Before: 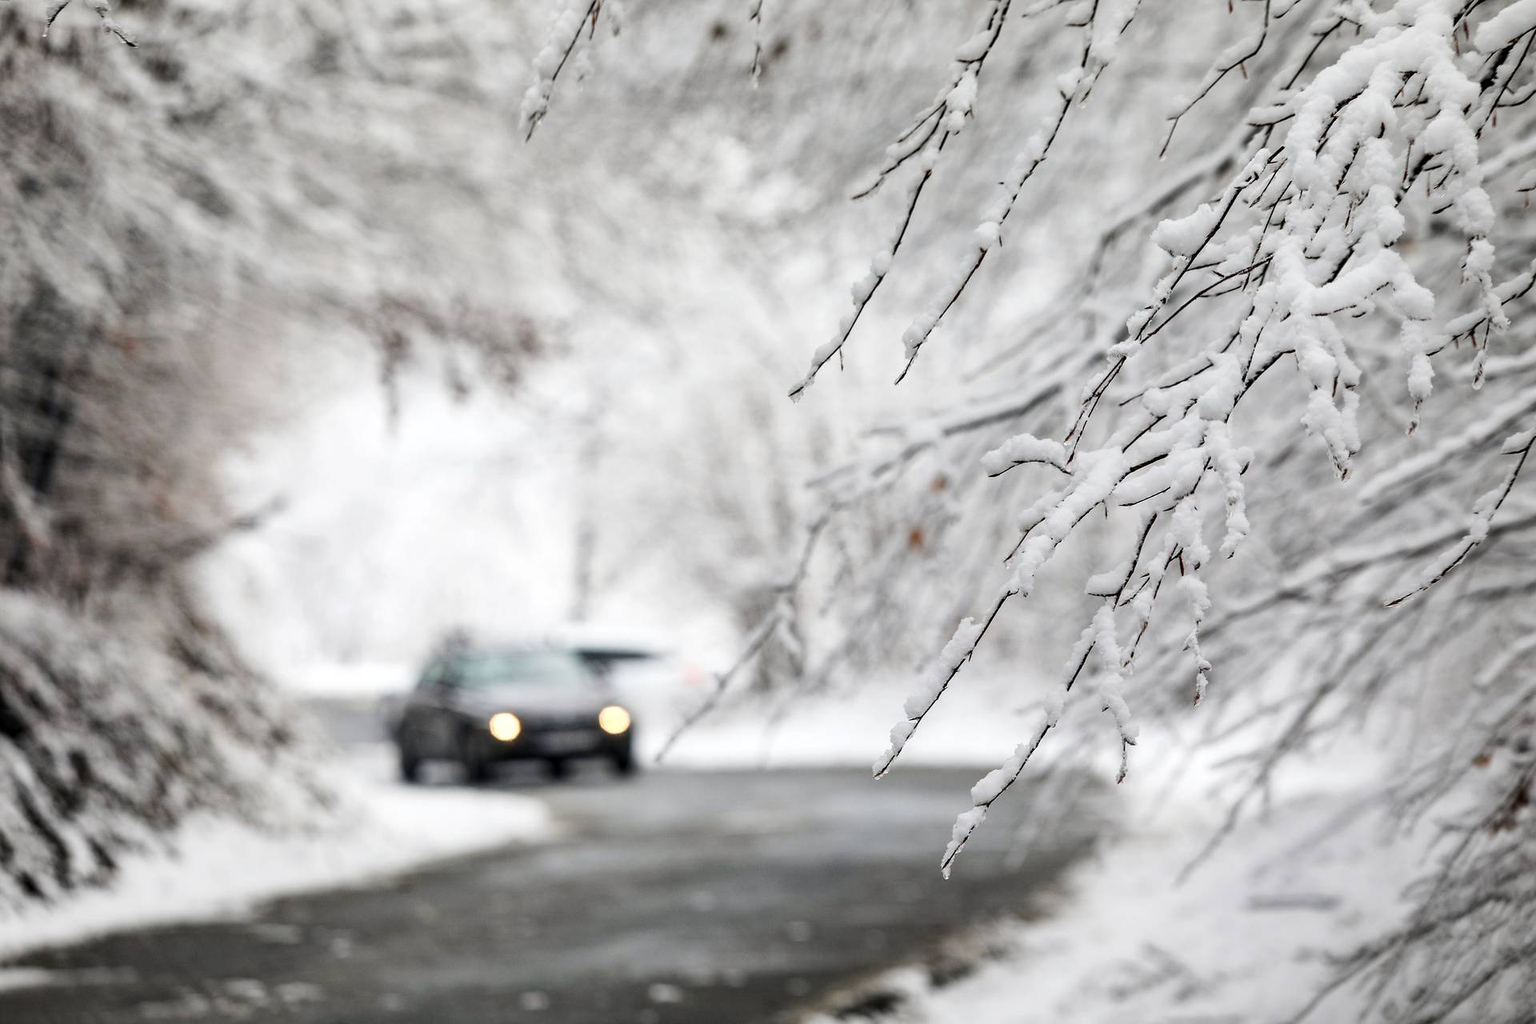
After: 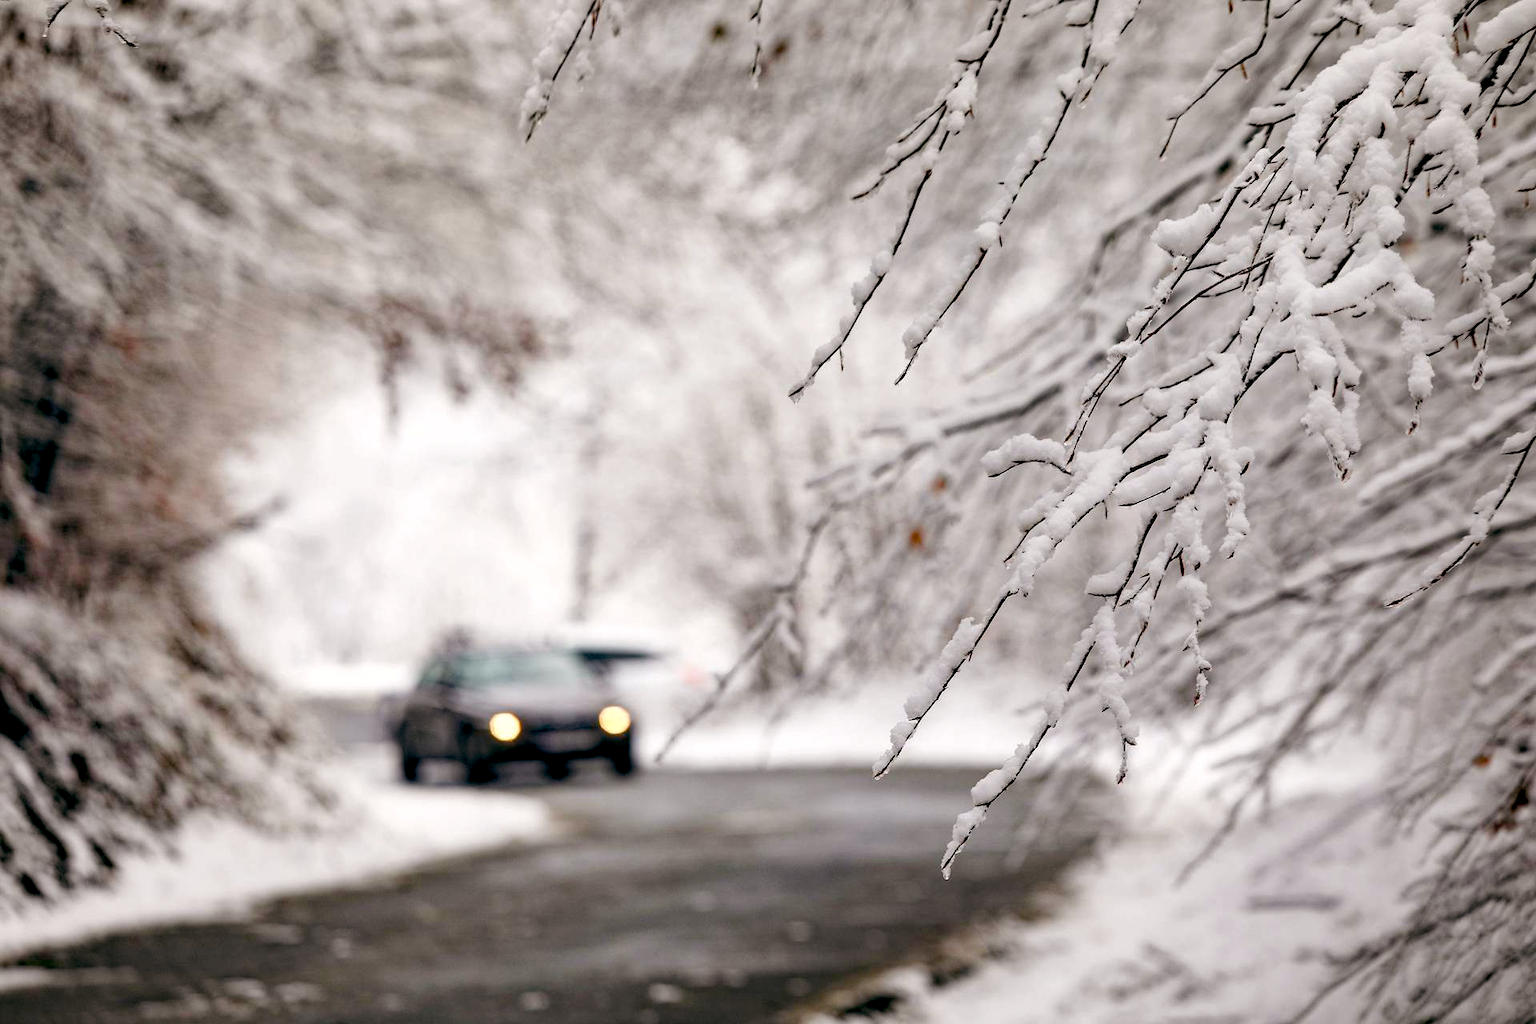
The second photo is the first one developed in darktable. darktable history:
exposure: black level correction 0.005, exposure 0.014 EV, compensate highlight preservation false
color balance: lift [0.998, 0.998, 1.001, 1.002], gamma [0.995, 1.025, 0.992, 0.975], gain [0.995, 1.02, 0.997, 0.98]
haze removal: strength 0.29, distance 0.25, compatibility mode true, adaptive false
color balance rgb: perceptual saturation grading › global saturation 20%, perceptual saturation grading › highlights -25%, perceptual saturation grading › shadows 25%
